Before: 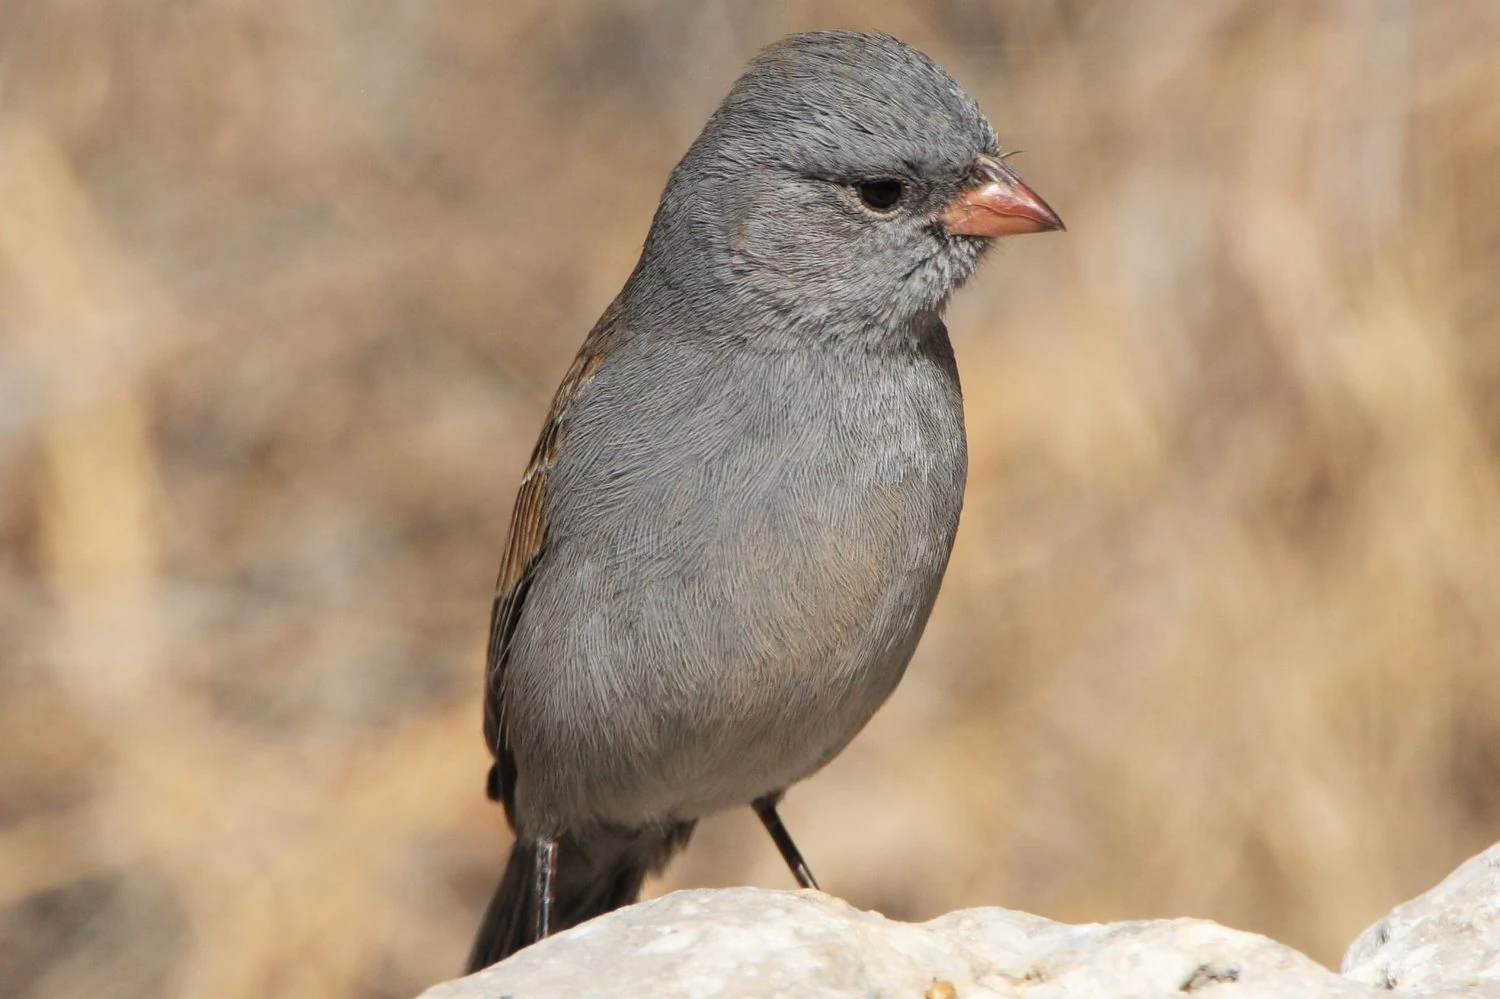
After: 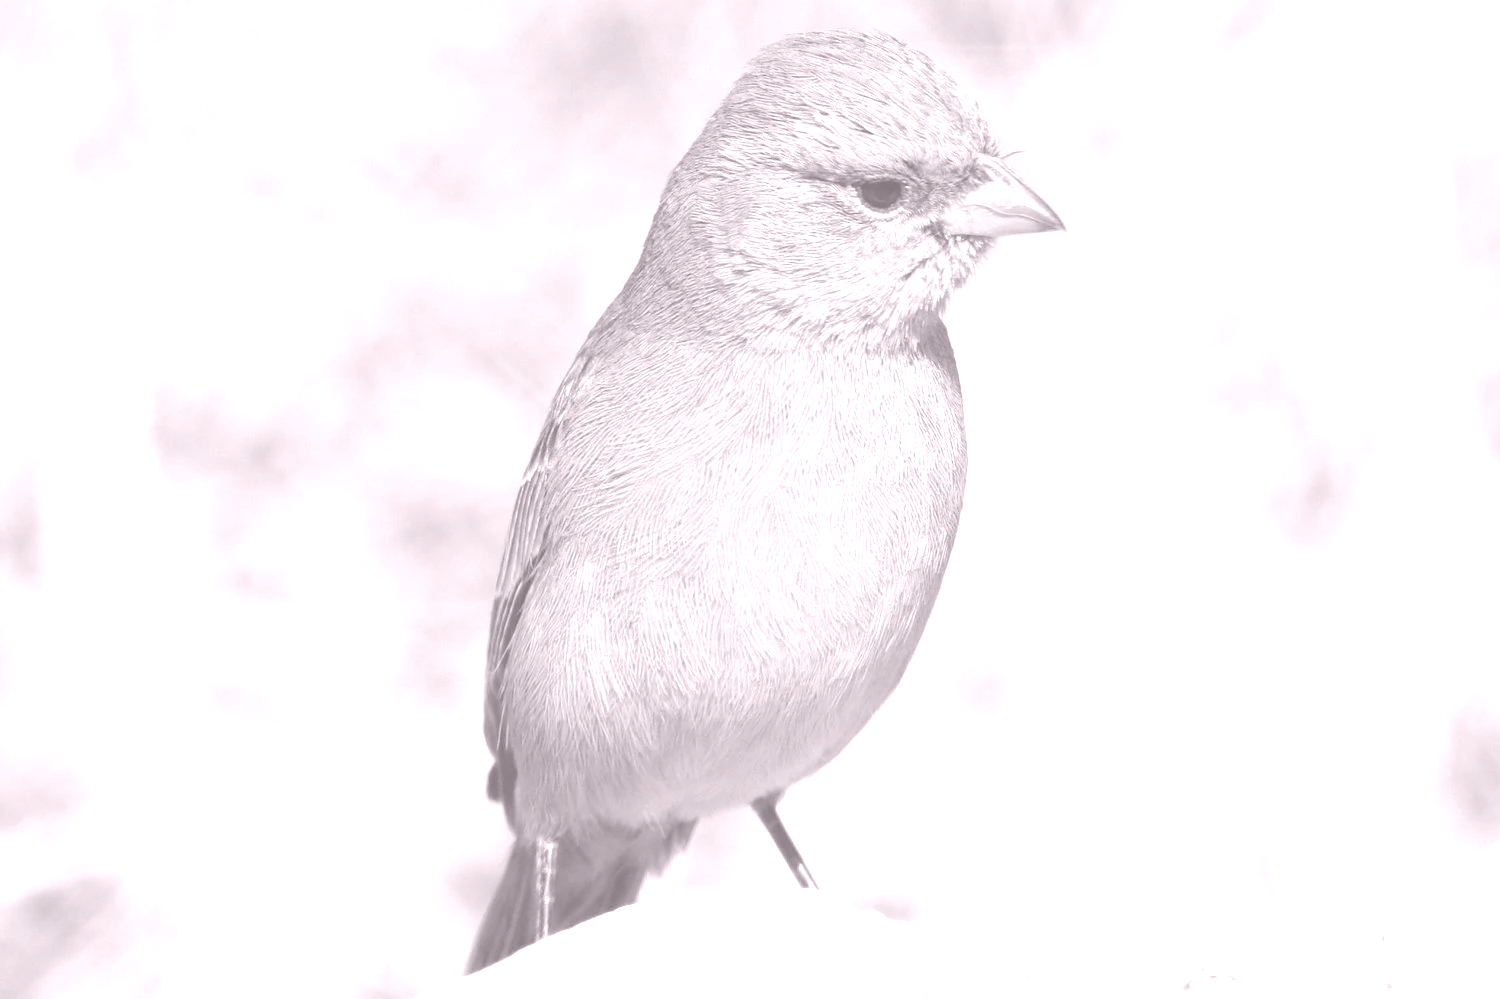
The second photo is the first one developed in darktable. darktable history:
colorize: hue 25.2°, saturation 83%, source mix 82%, lightness 79%, version 1
color correction: saturation 1.34
